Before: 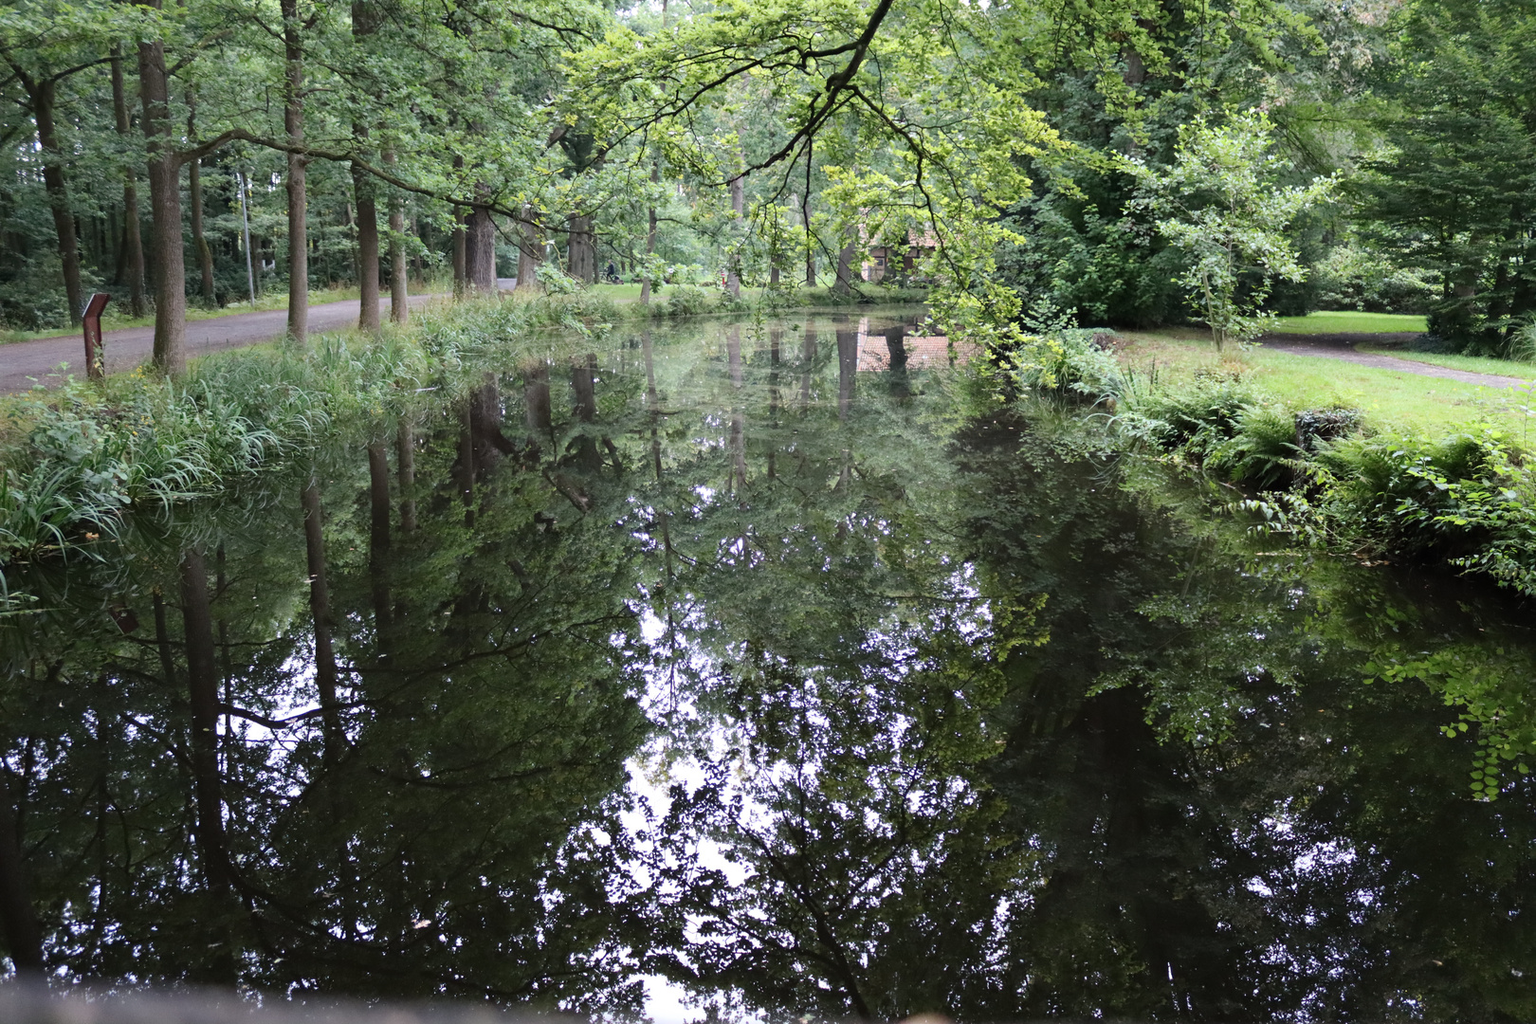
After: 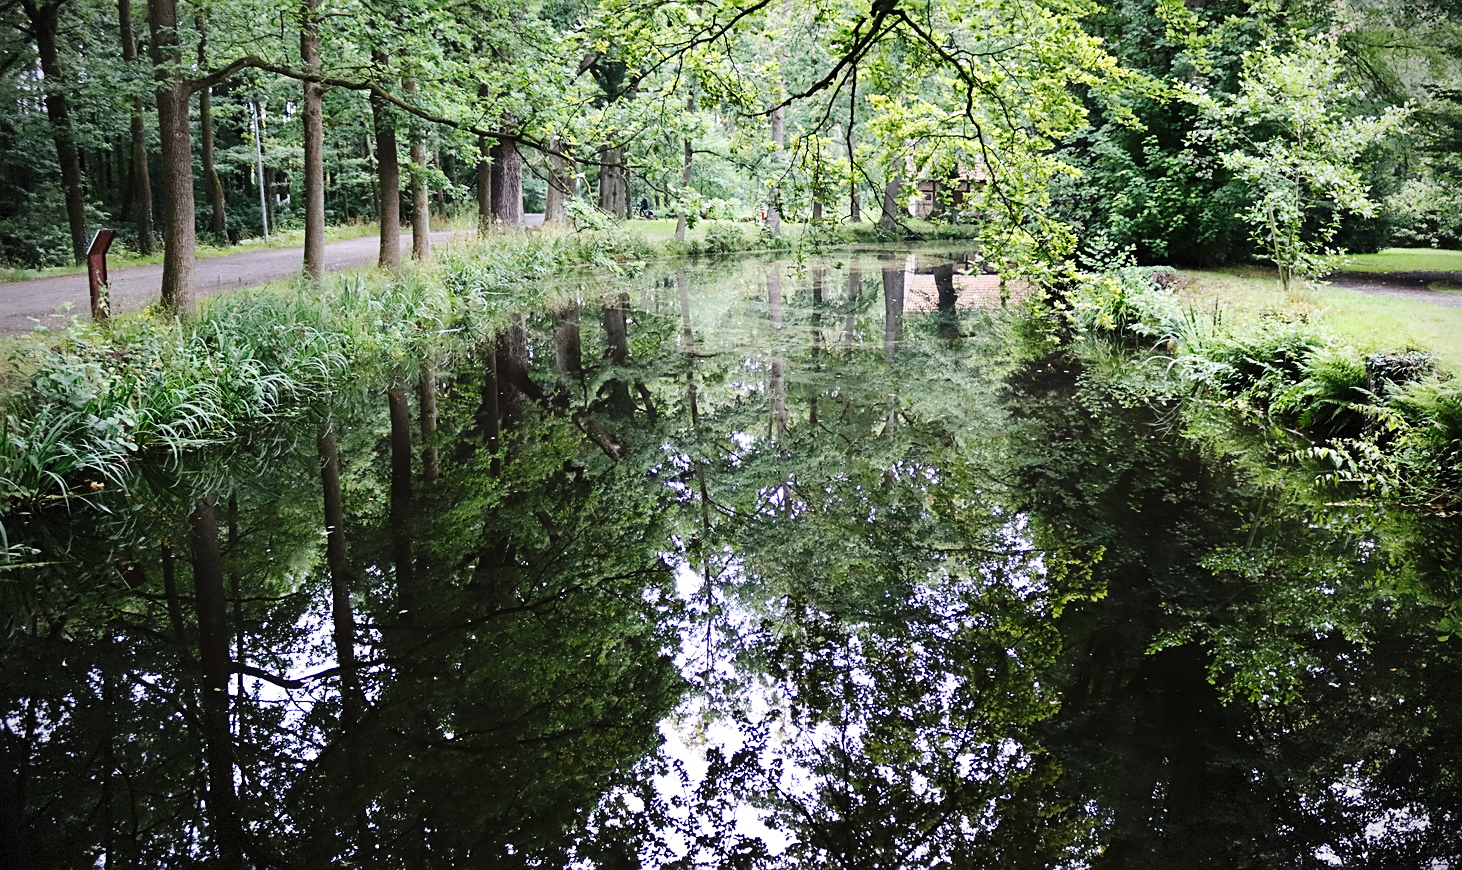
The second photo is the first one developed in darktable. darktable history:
crop: top 7.49%, right 9.717%, bottom 11.943%
sharpen: on, module defaults
vignetting: dithering 8-bit output, unbound false
base curve: curves: ch0 [(0, 0) (0.036, 0.025) (0.121, 0.166) (0.206, 0.329) (0.605, 0.79) (1, 1)], preserve colors none
